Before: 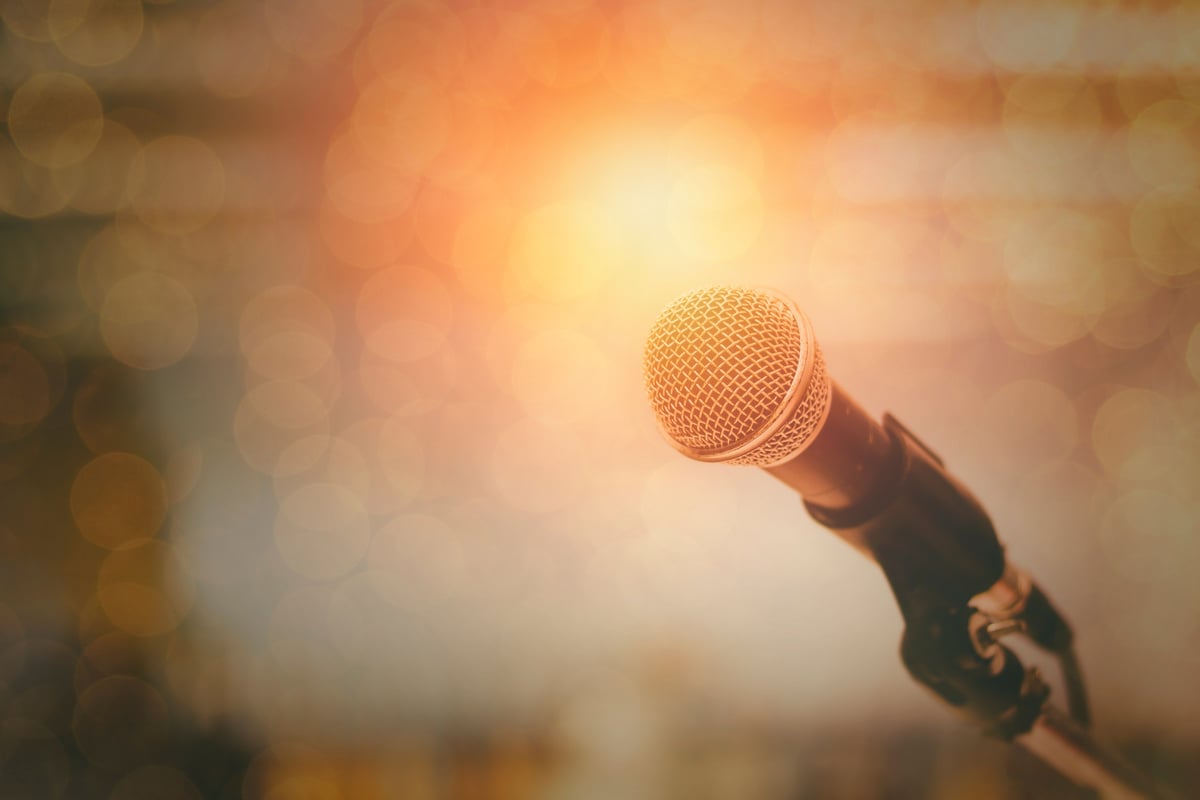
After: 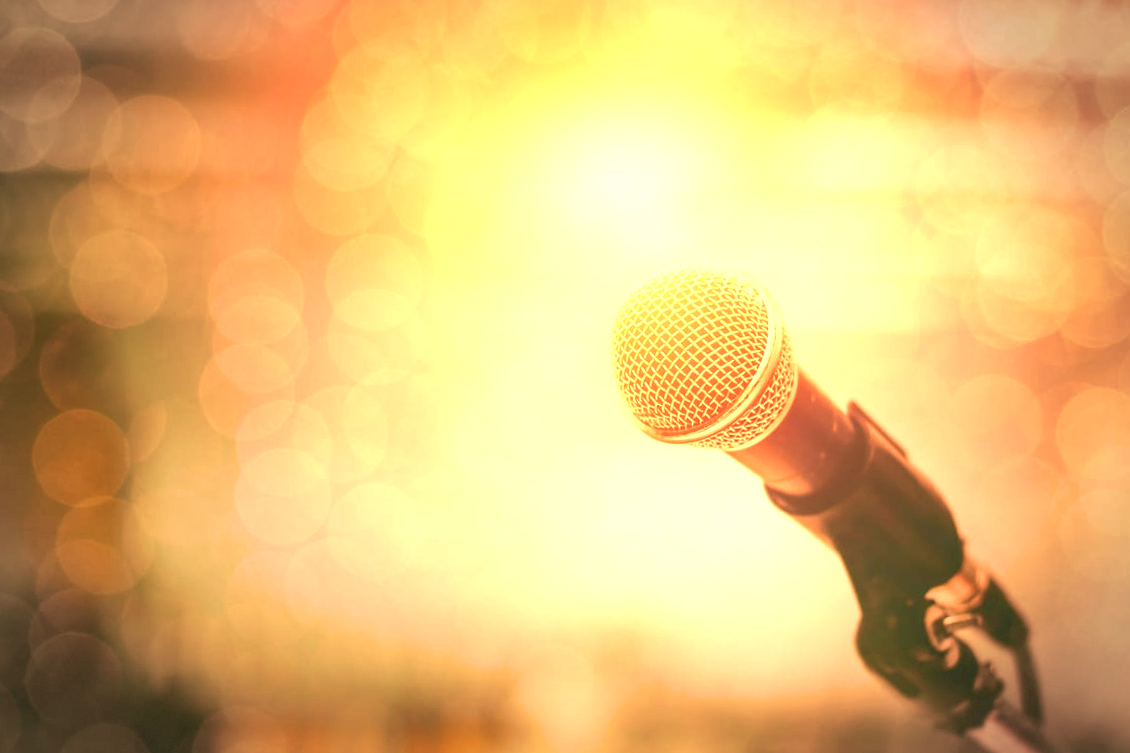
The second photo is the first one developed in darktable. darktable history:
white balance: red 1.138, green 0.996, blue 0.812
crop and rotate: angle -2.38°
velvia: strength 67.07%, mid-tones bias 0.972
local contrast: detail 130%
vignetting: fall-off start 91%, fall-off radius 39.39%, brightness -0.182, saturation -0.3, width/height ratio 1.219, shape 1.3, dithering 8-bit output, unbound false
exposure: black level correction 0, exposure 1.1 EV, compensate exposure bias true, compensate highlight preservation false
